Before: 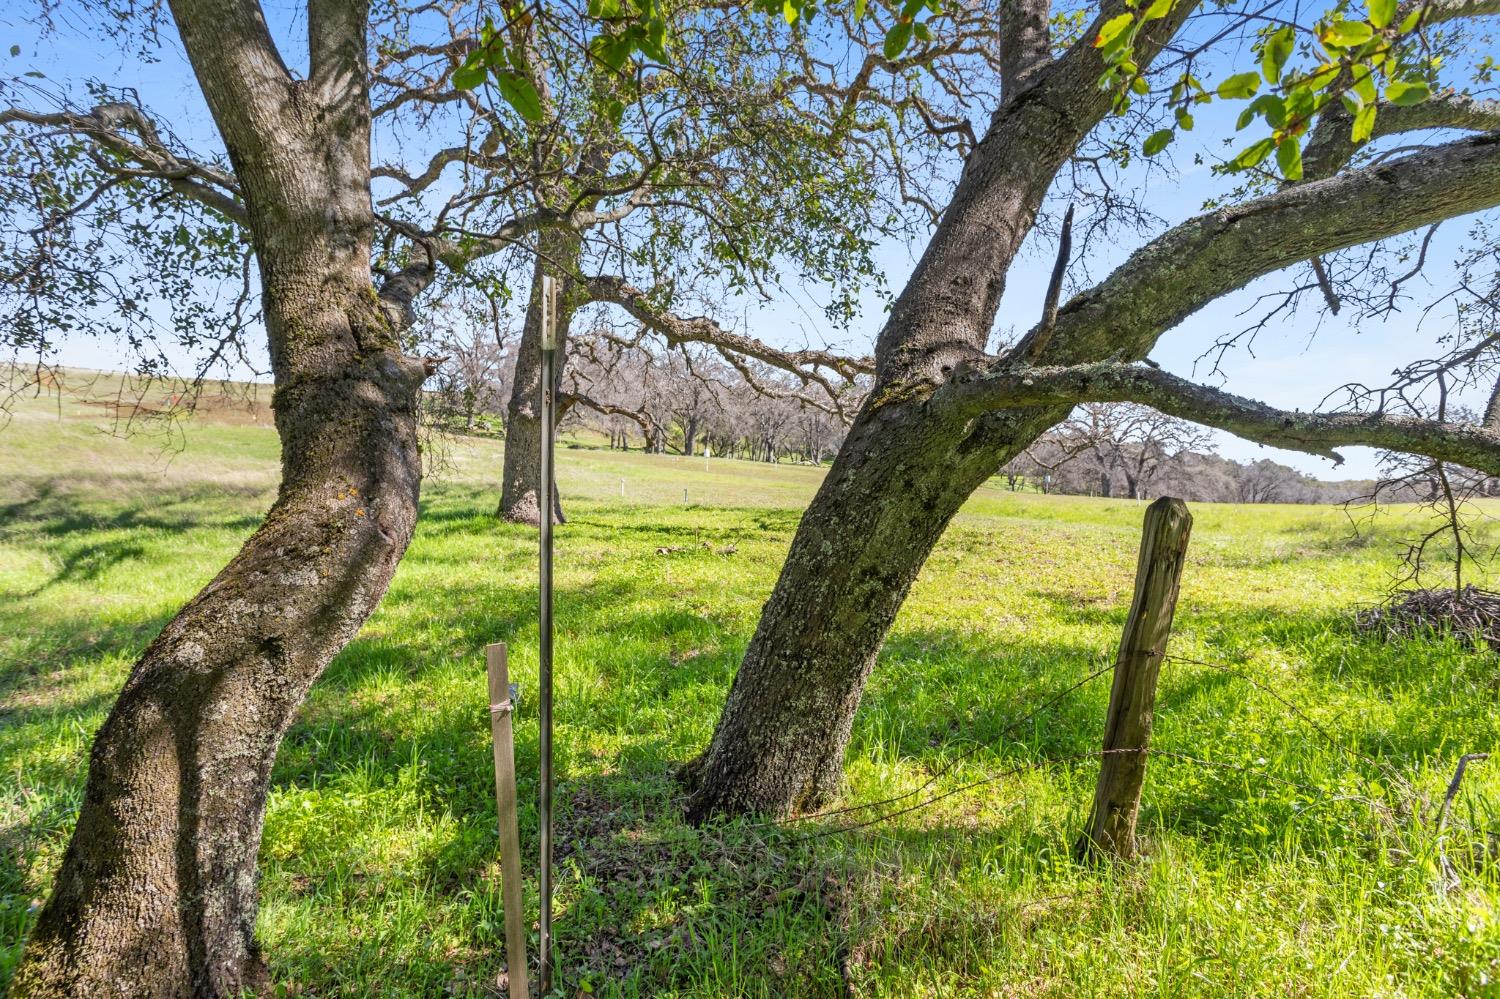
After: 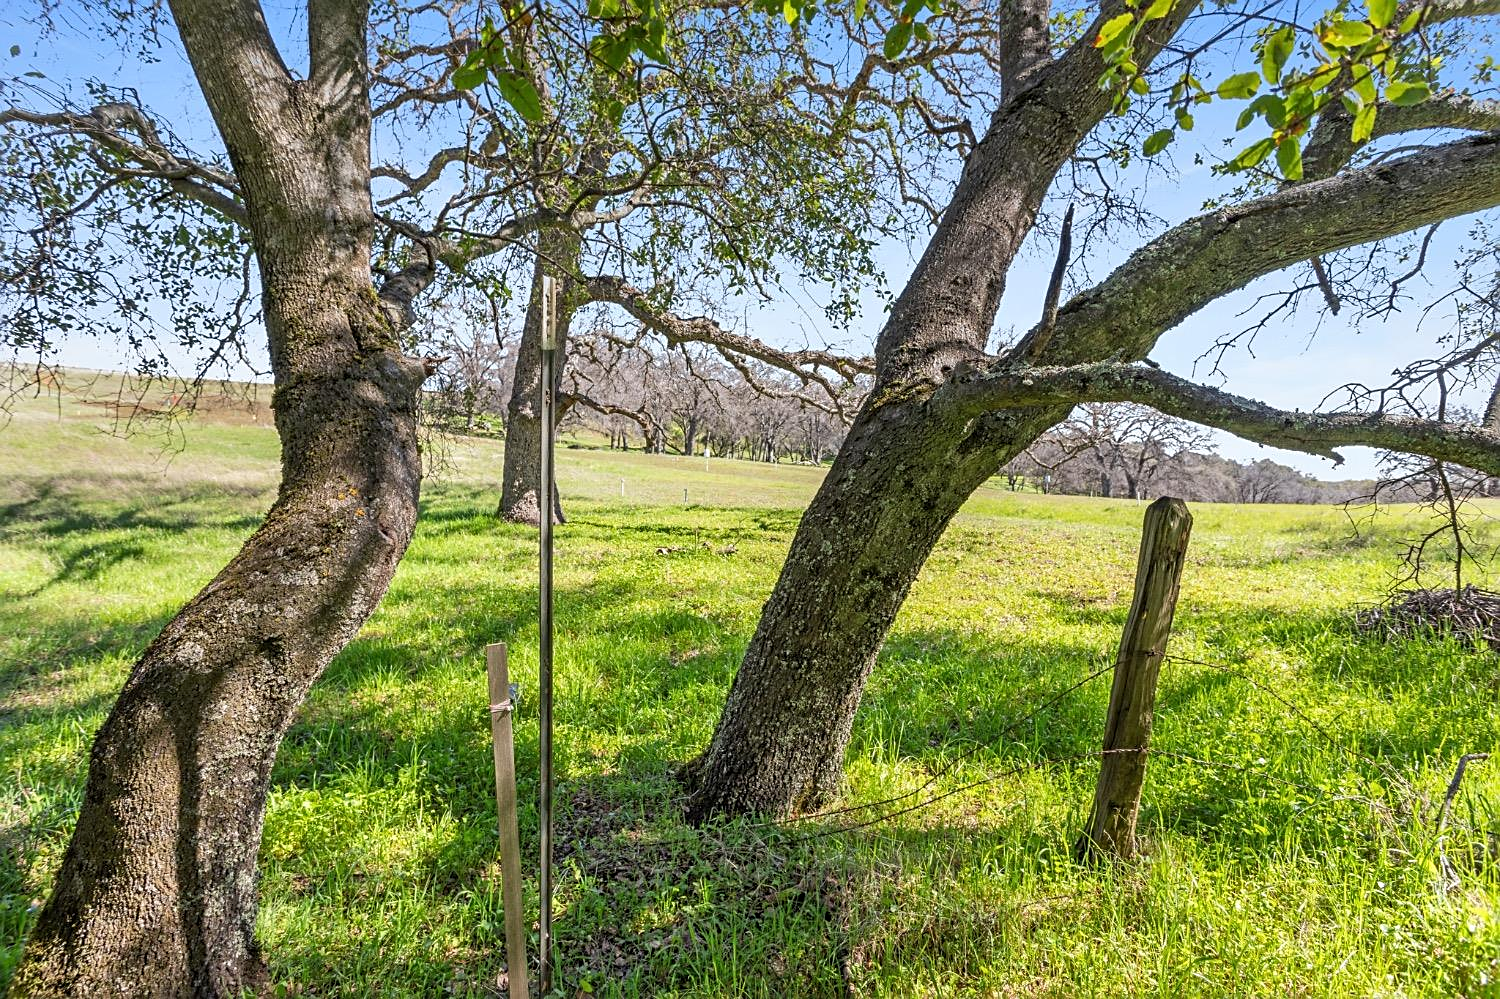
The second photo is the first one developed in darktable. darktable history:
tone equalizer: on, module defaults
sharpen: amount 0.478
